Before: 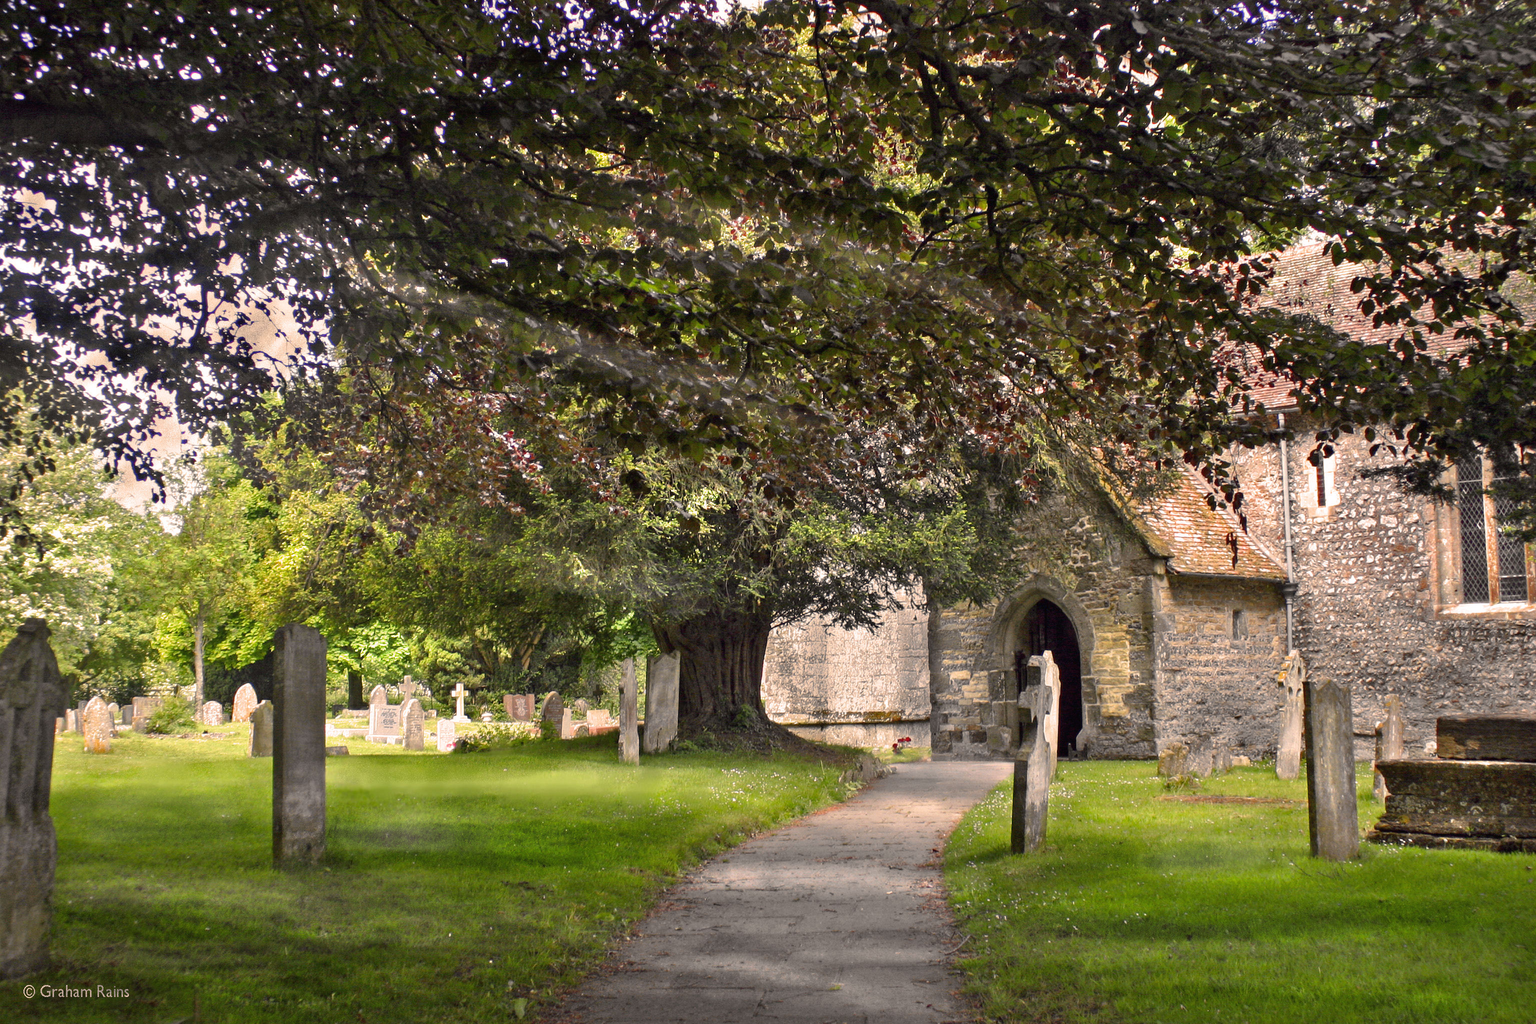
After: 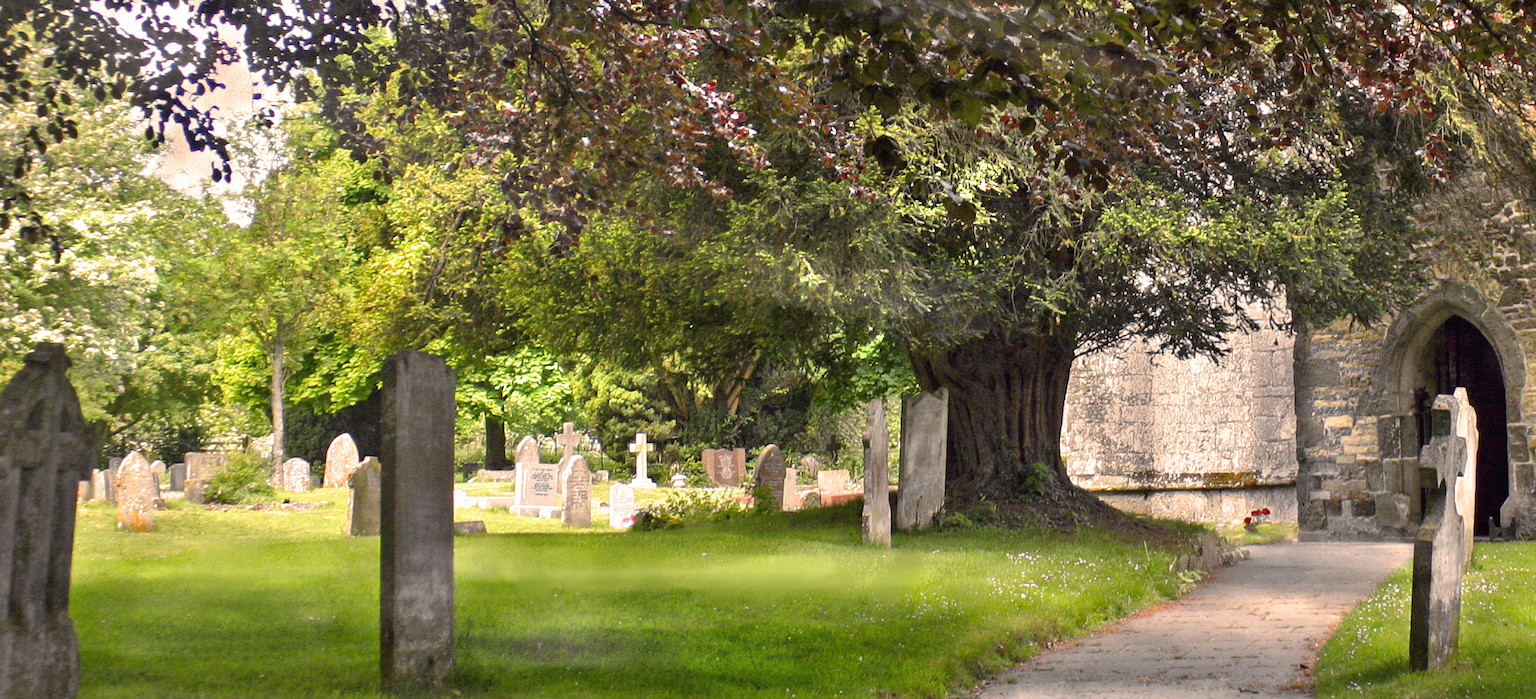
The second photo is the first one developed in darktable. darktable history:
exposure: exposure 0.153 EV, compensate highlight preservation false
crop: top 36.403%, right 28.235%, bottom 14.559%
